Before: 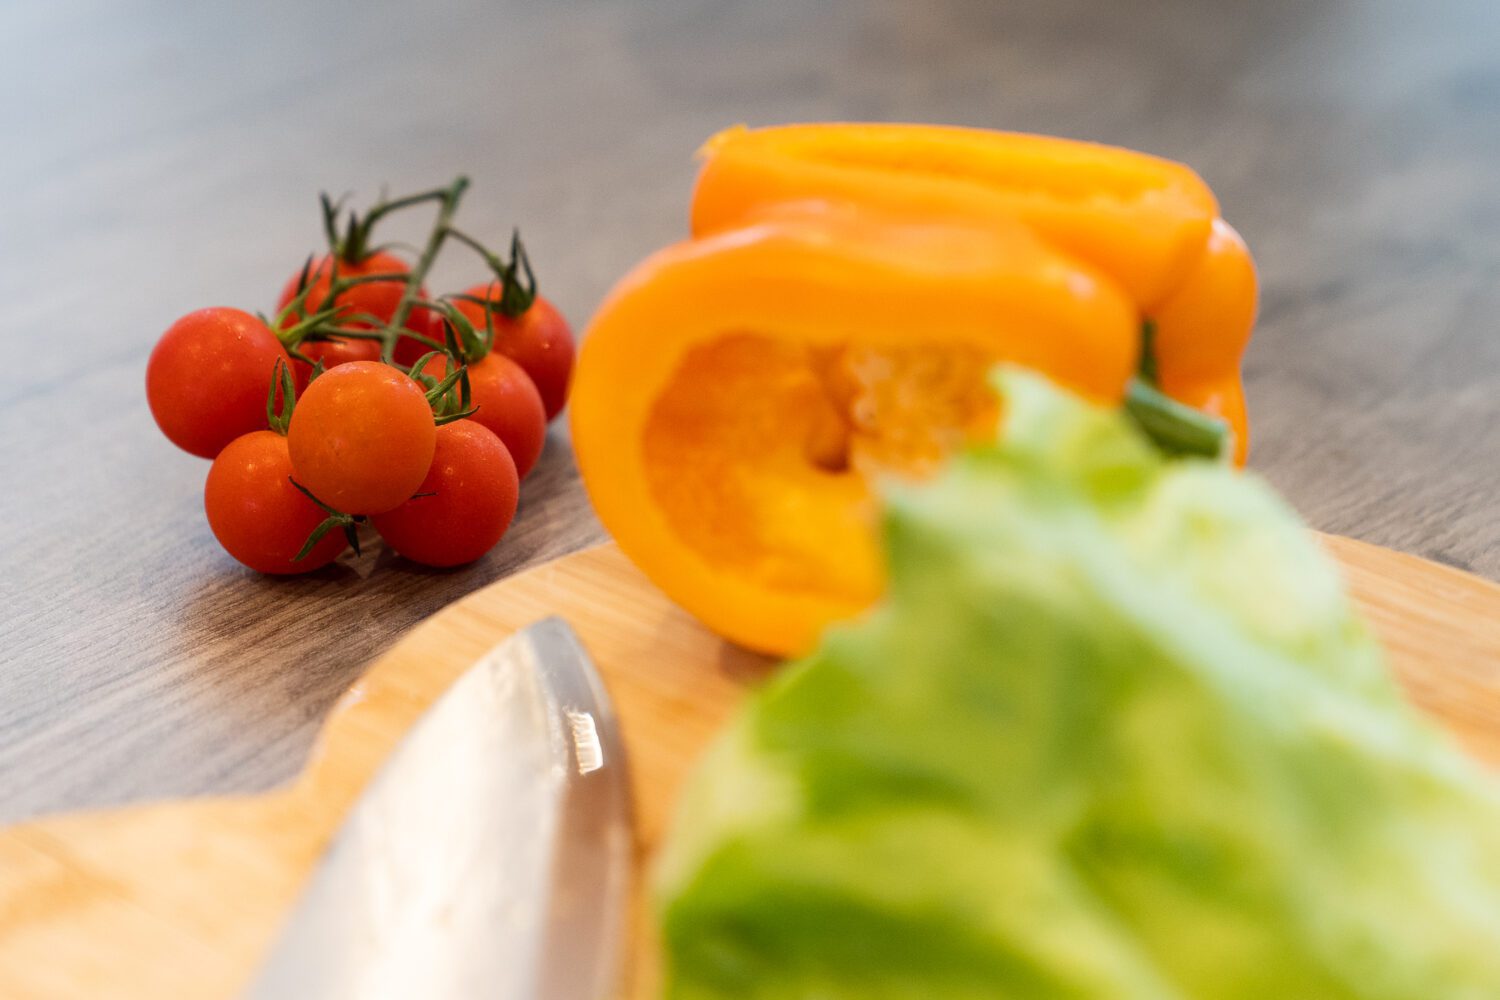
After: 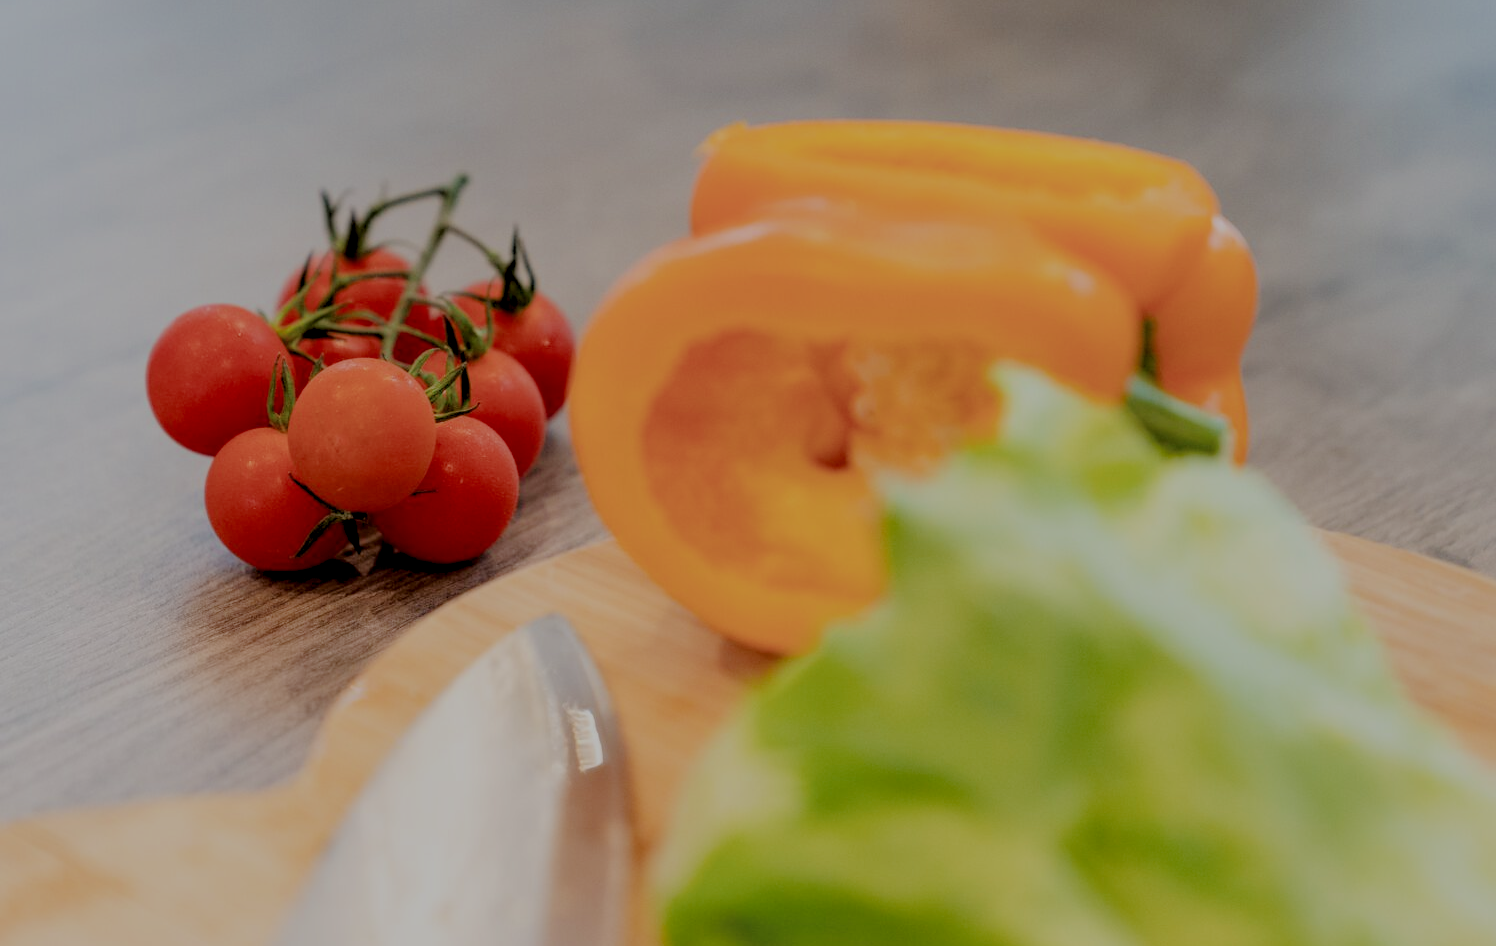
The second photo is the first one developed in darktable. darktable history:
tone equalizer: edges refinement/feathering 500, mask exposure compensation -1.57 EV, preserve details no
filmic rgb: black relative exposure -4.48 EV, white relative exposure 6.58 EV, hardness 1.93, contrast 0.509
crop: top 0.377%, right 0.259%, bottom 4.994%
local contrast: detail 130%
